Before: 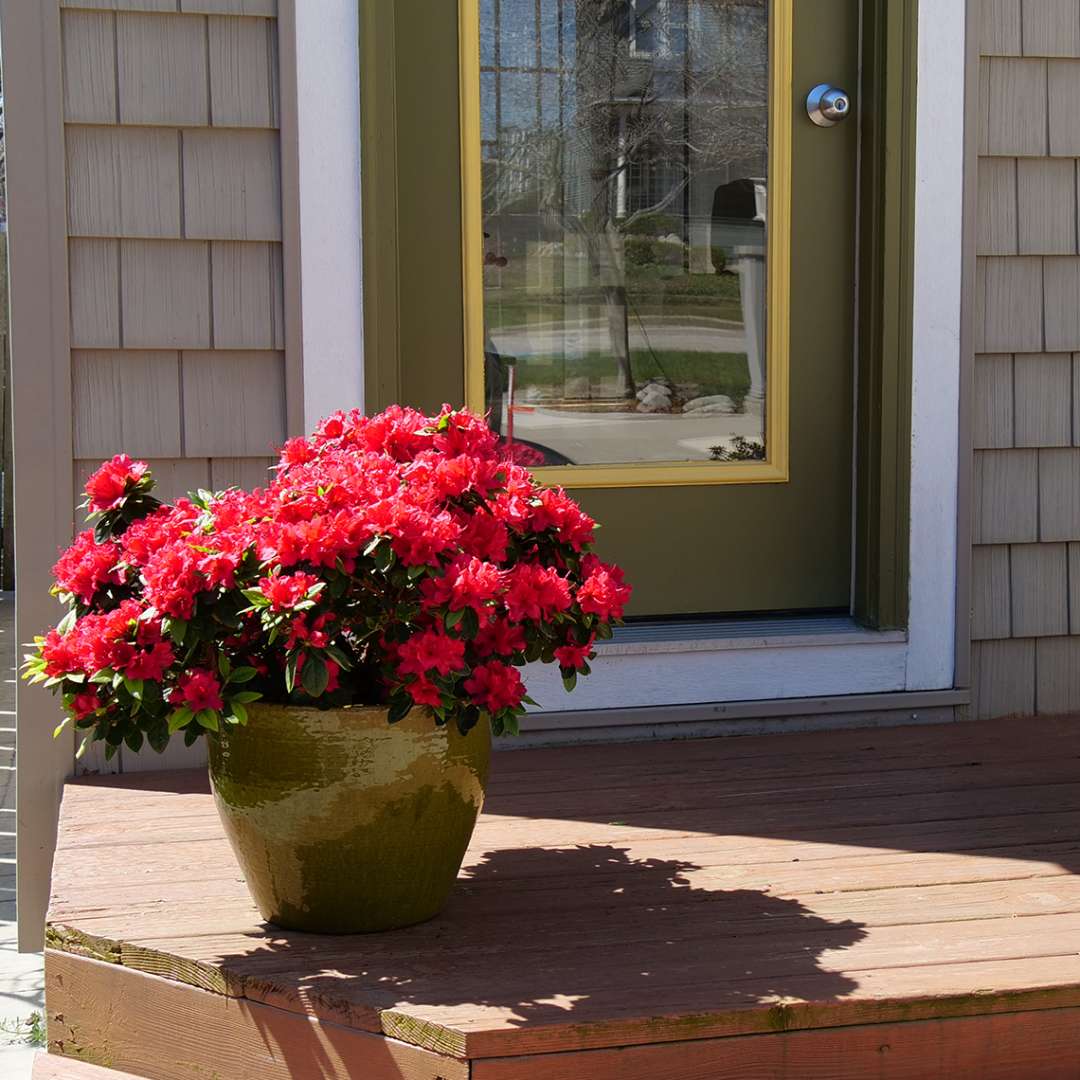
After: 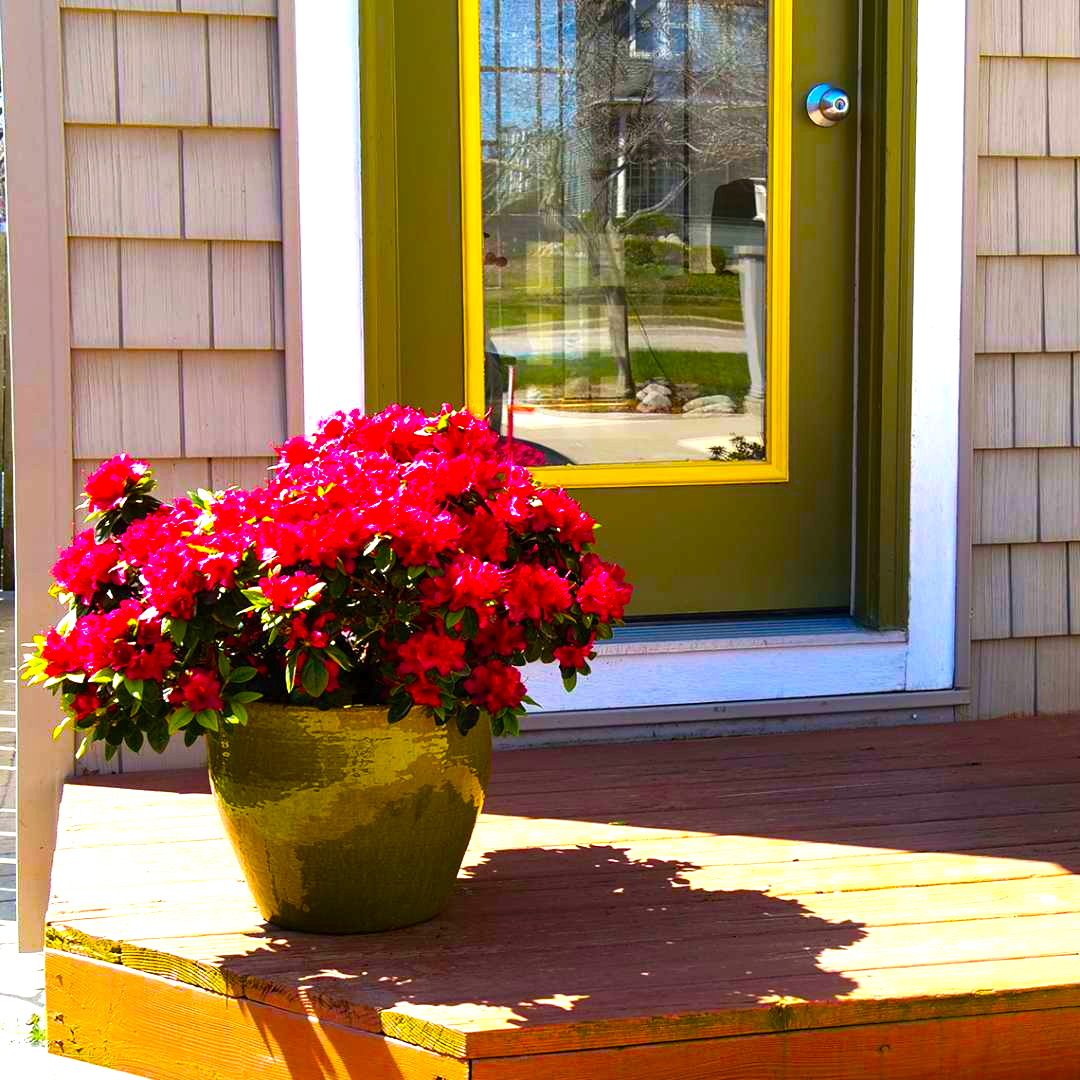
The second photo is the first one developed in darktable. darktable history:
color balance rgb: power › hue 62.02°, perceptual saturation grading › global saturation 66.12%, perceptual saturation grading › highlights 49.735%, perceptual saturation grading › shadows 29.389%, perceptual brilliance grading › global brilliance 29.452%, perceptual brilliance grading › highlights 11.892%, perceptual brilliance grading › mid-tones 24.624%, global vibrance 20%
